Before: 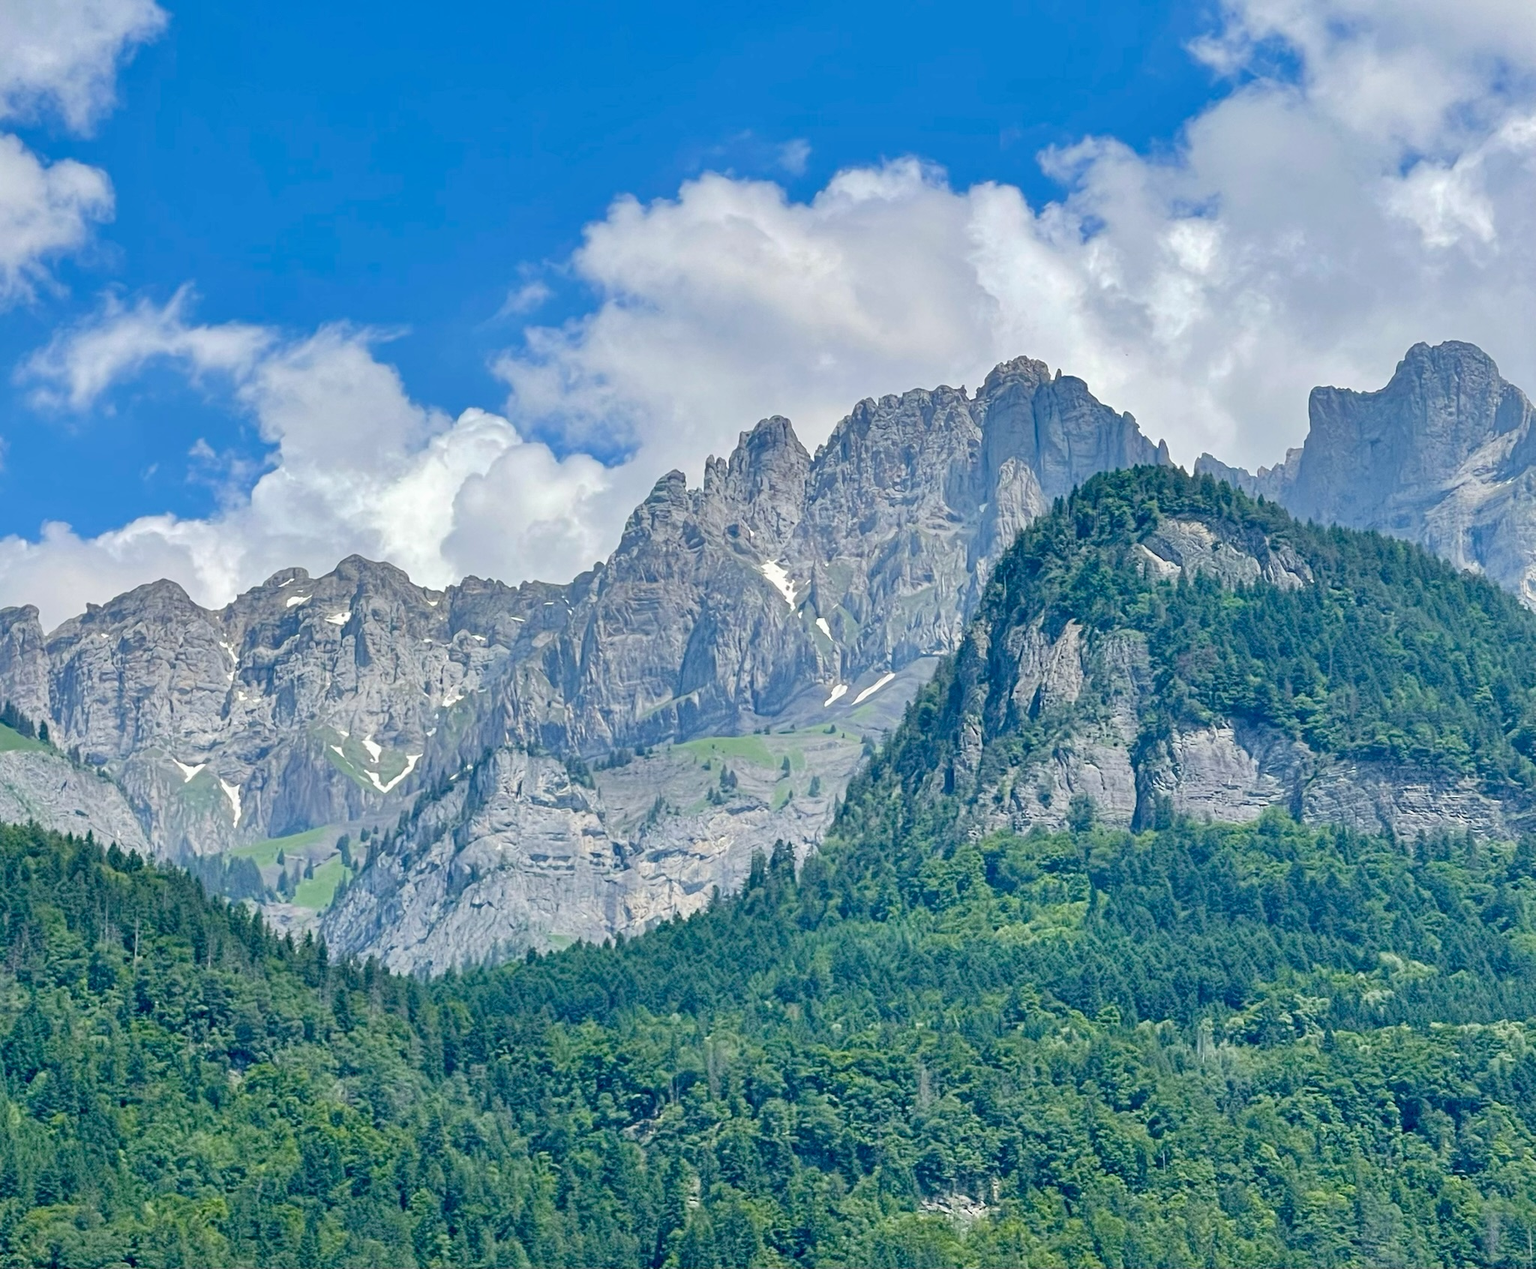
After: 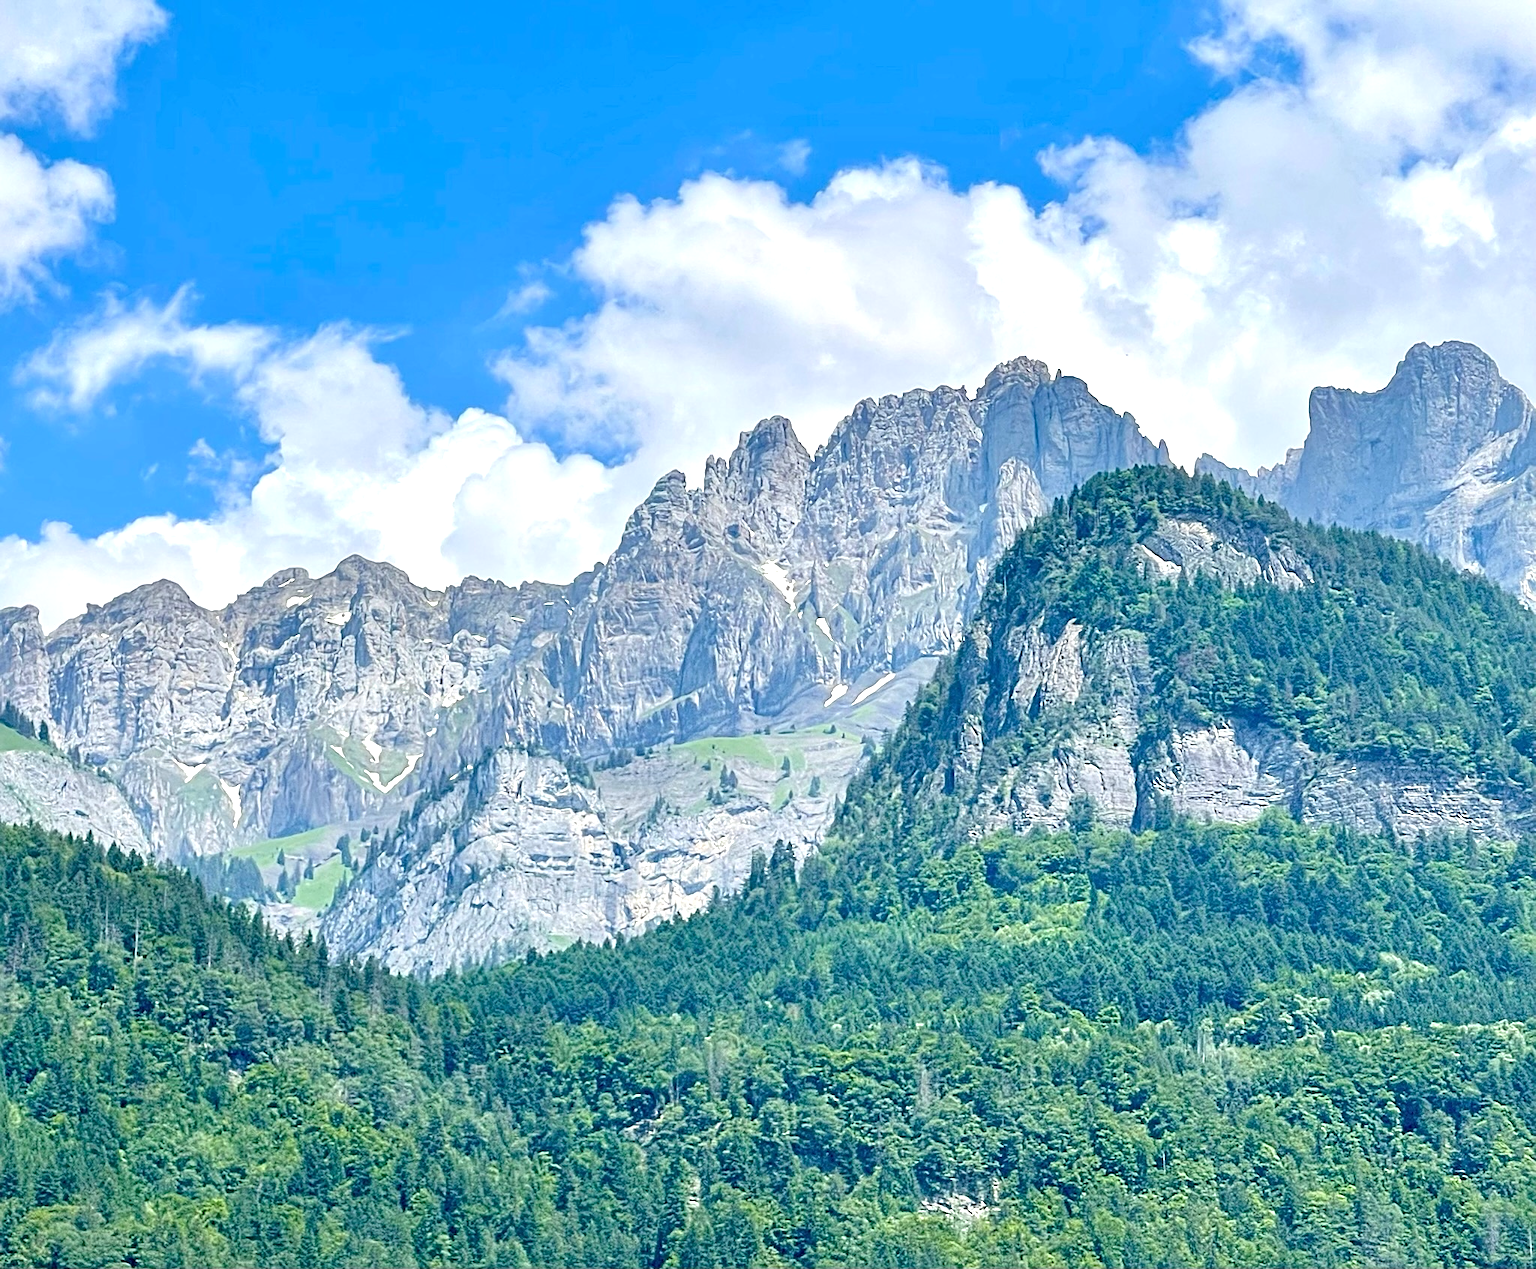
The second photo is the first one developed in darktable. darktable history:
sharpen: on, module defaults
exposure: black level correction 0, exposure 0.7 EV, compensate exposure bias true, compensate highlight preservation false
